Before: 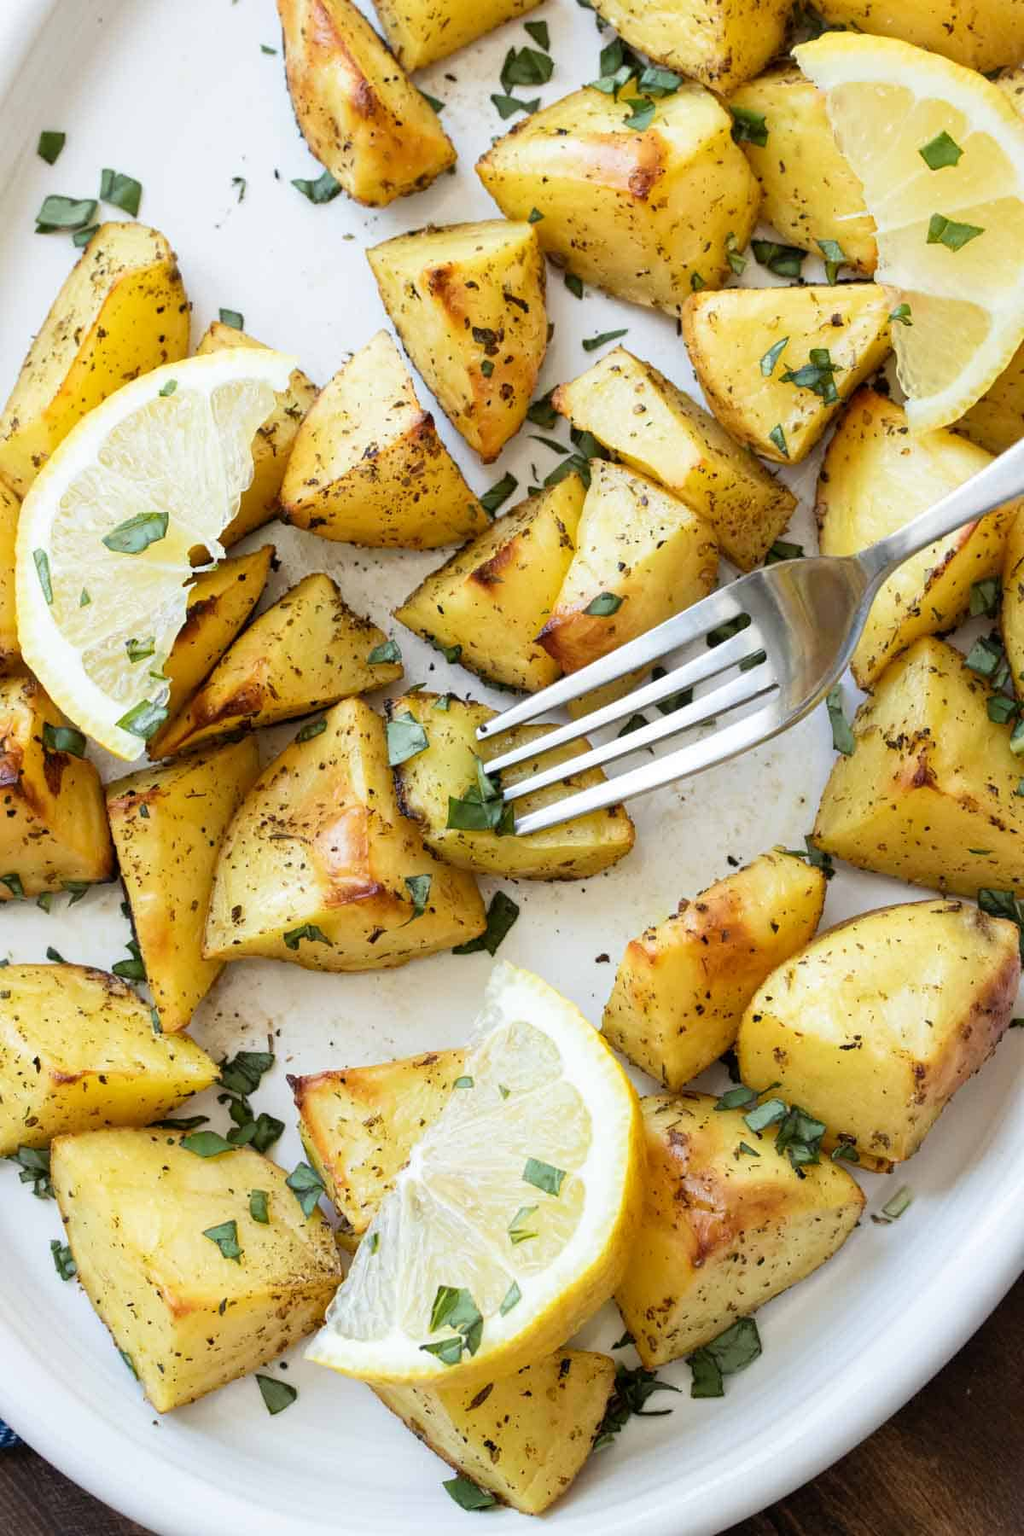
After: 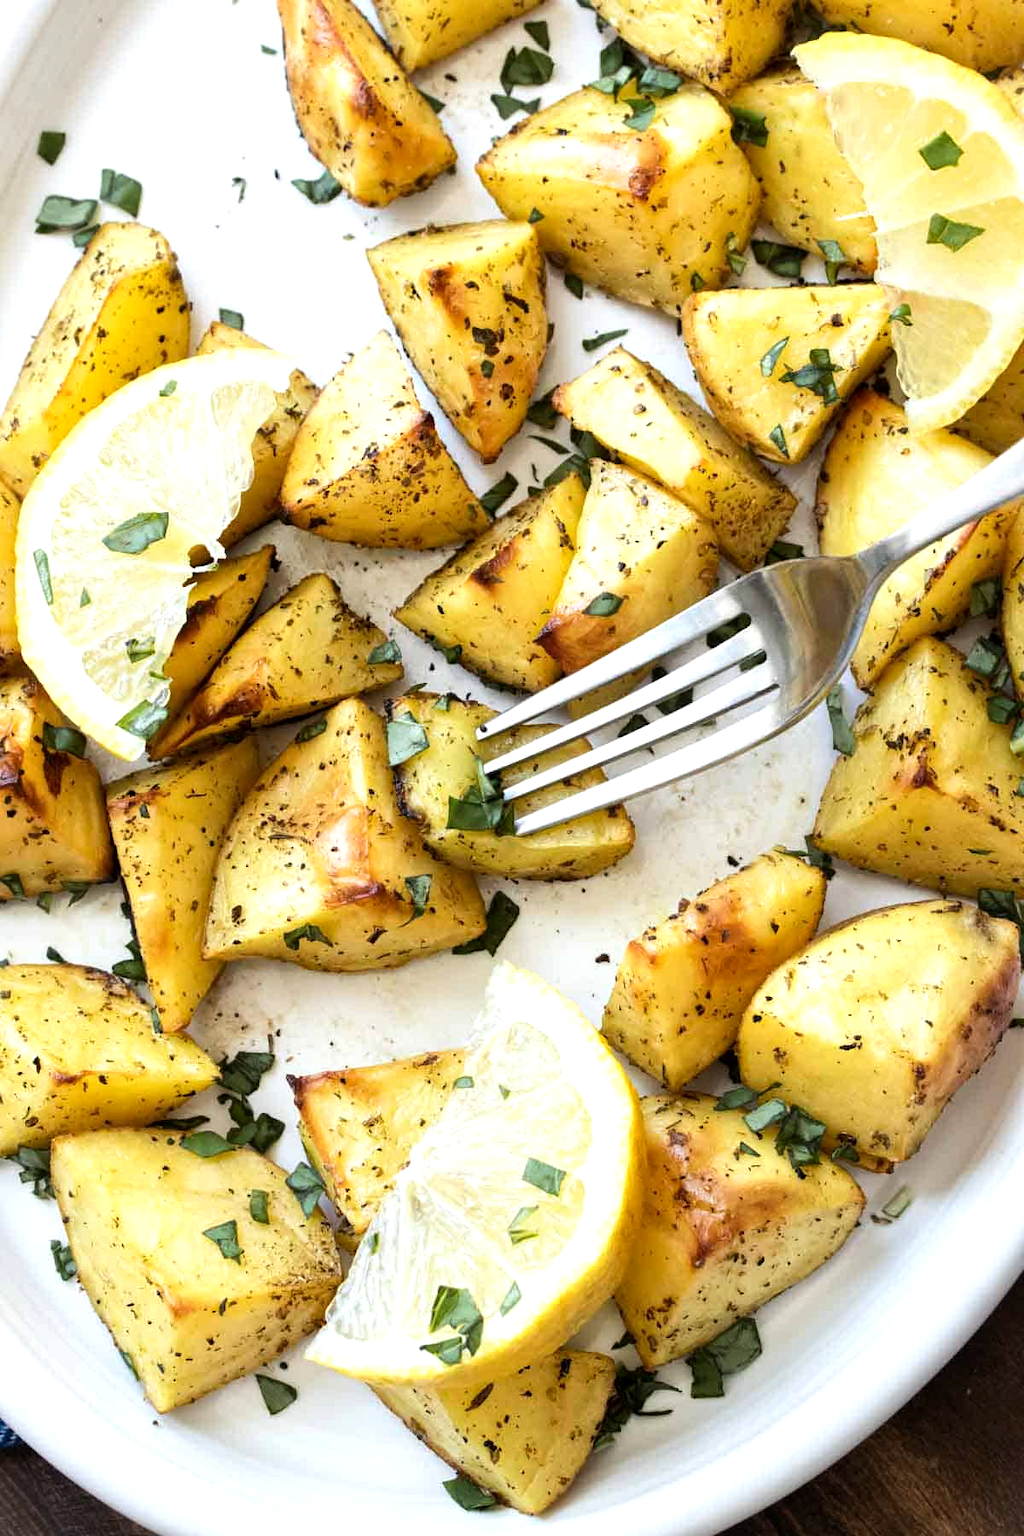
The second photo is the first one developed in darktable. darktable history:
local contrast: mode bilateral grid, contrast 20, coarseness 50, detail 120%, midtone range 0.2
tone equalizer: -8 EV -0.417 EV, -7 EV -0.389 EV, -6 EV -0.333 EV, -5 EV -0.222 EV, -3 EV 0.222 EV, -2 EV 0.333 EV, -1 EV 0.389 EV, +0 EV 0.417 EV, edges refinement/feathering 500, mask exposure compensation -1.57 EV, preserve details no
